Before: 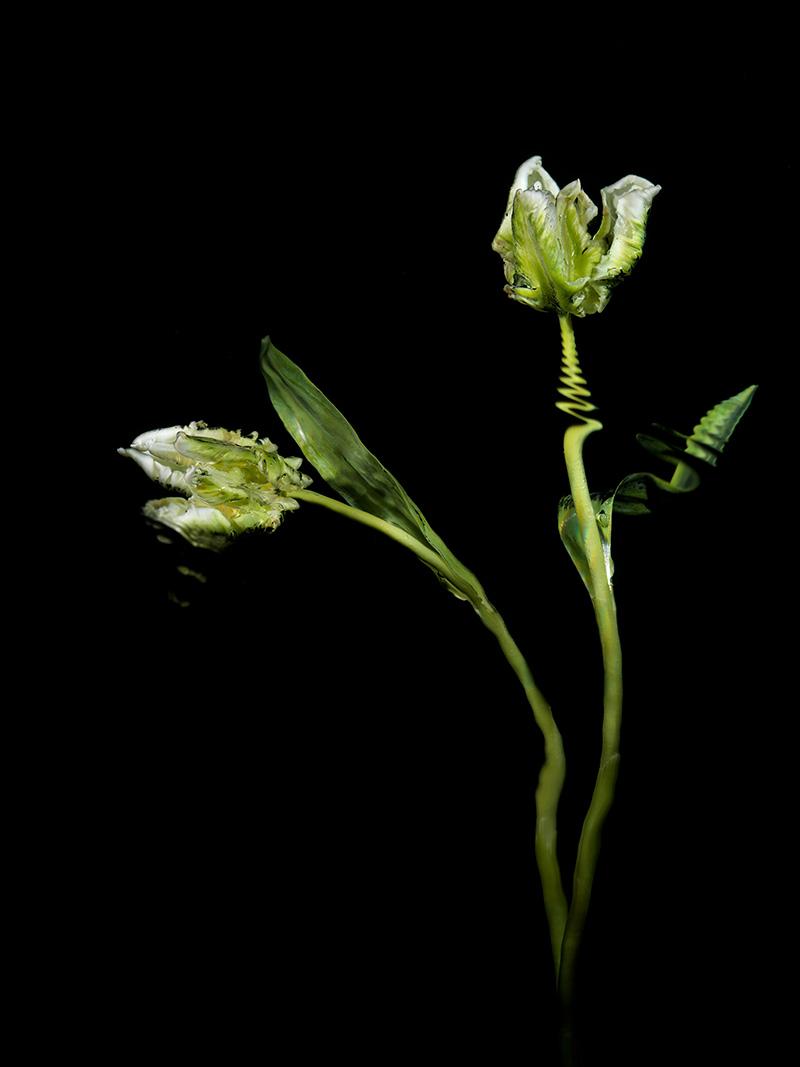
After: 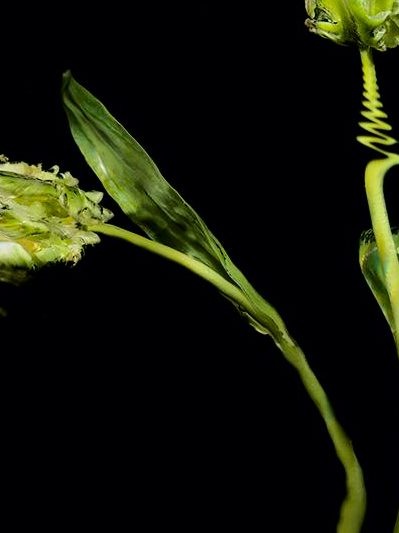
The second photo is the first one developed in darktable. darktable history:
tone curve: curves: ch0 [(0, 0) (0.058, 0.027) (0.214, 0.183) (0.295, 0.288) (0.48, 0.541) (0.658, 0.703) (0.741, 0.775) (0.844, 0.866) (0.986, 0.957)]; ch1 [(0, 0) (0.172, 0.123) (0.312, 0.296) (0.437, 0.429) (0.471, 0.469) (0.502, 0.5) (0.513, 0.515) (0.572, 0.603) (0.617, 0.653) (0.68, 0.724) (0.889, 0.924) (1, 1)]; ch2 [(0, 0) (0.411, 0.424) (0.489, 0.49) (0.502, 0.5) (0.512, 0.524) (0.549, 0.578) (0.604, 0.628) (0.709, 0.748) (1, 1)], color space Lab, independent channels, preserve colors none
crop: left 25%, top 25%, right 25%, bottom 25%
